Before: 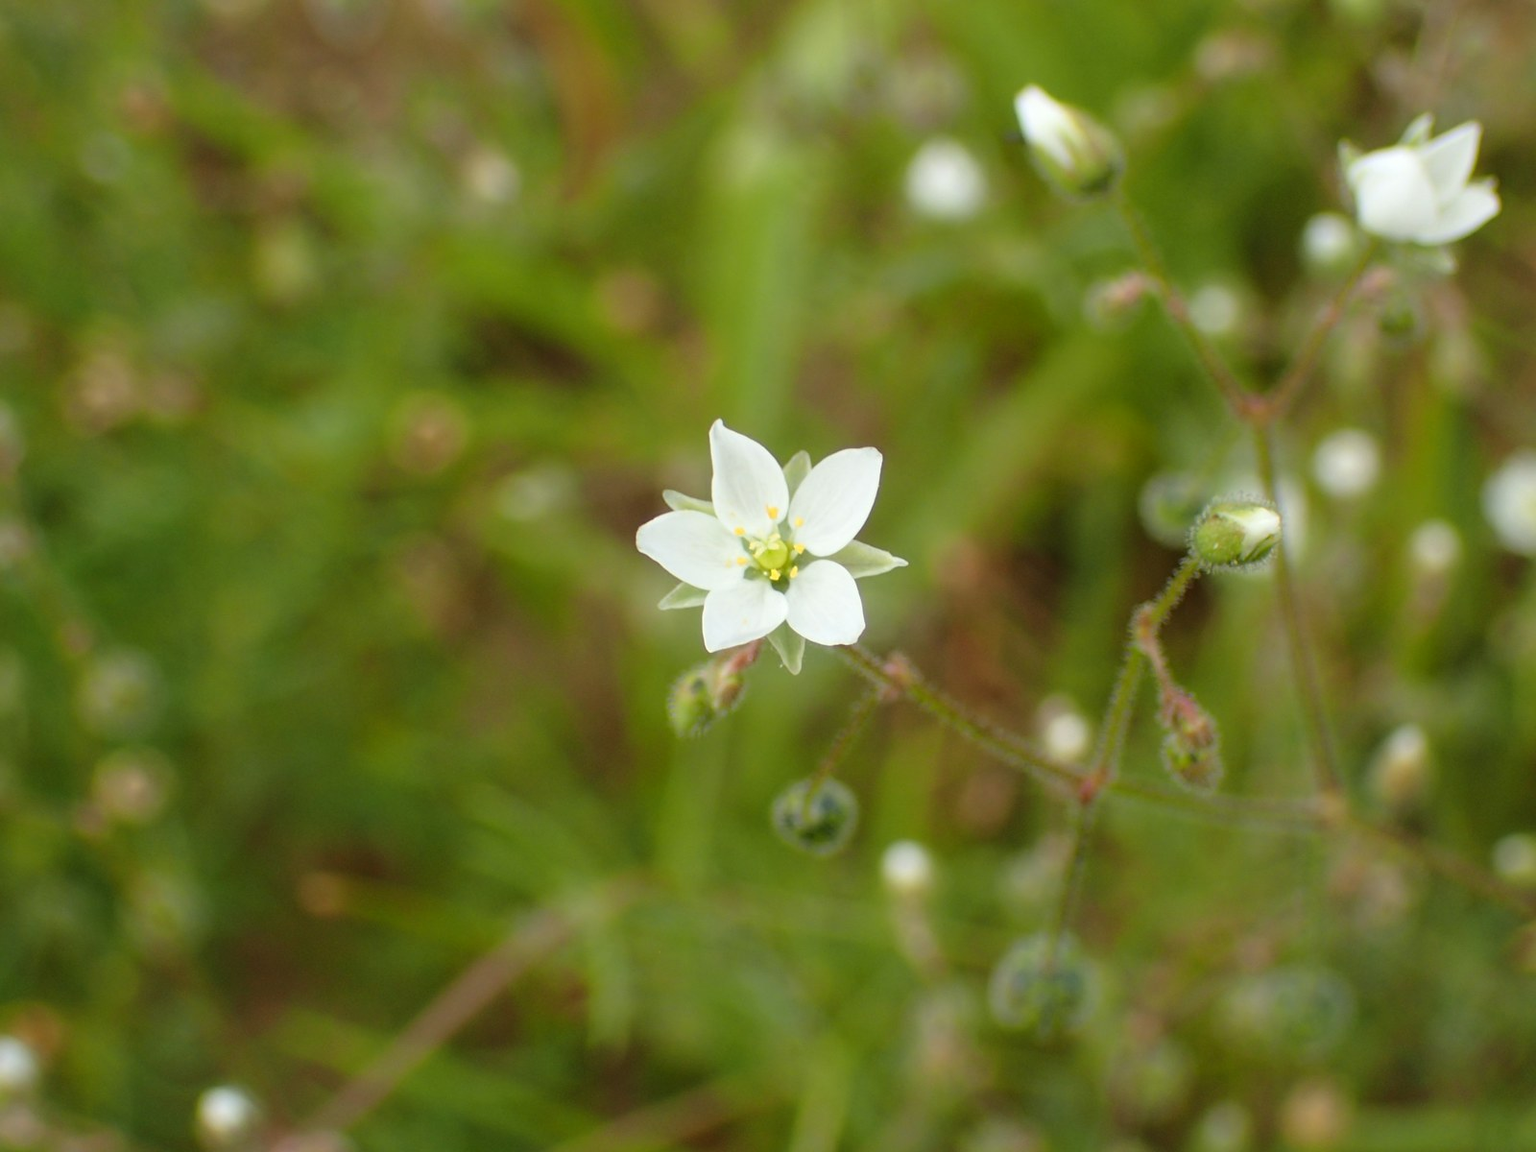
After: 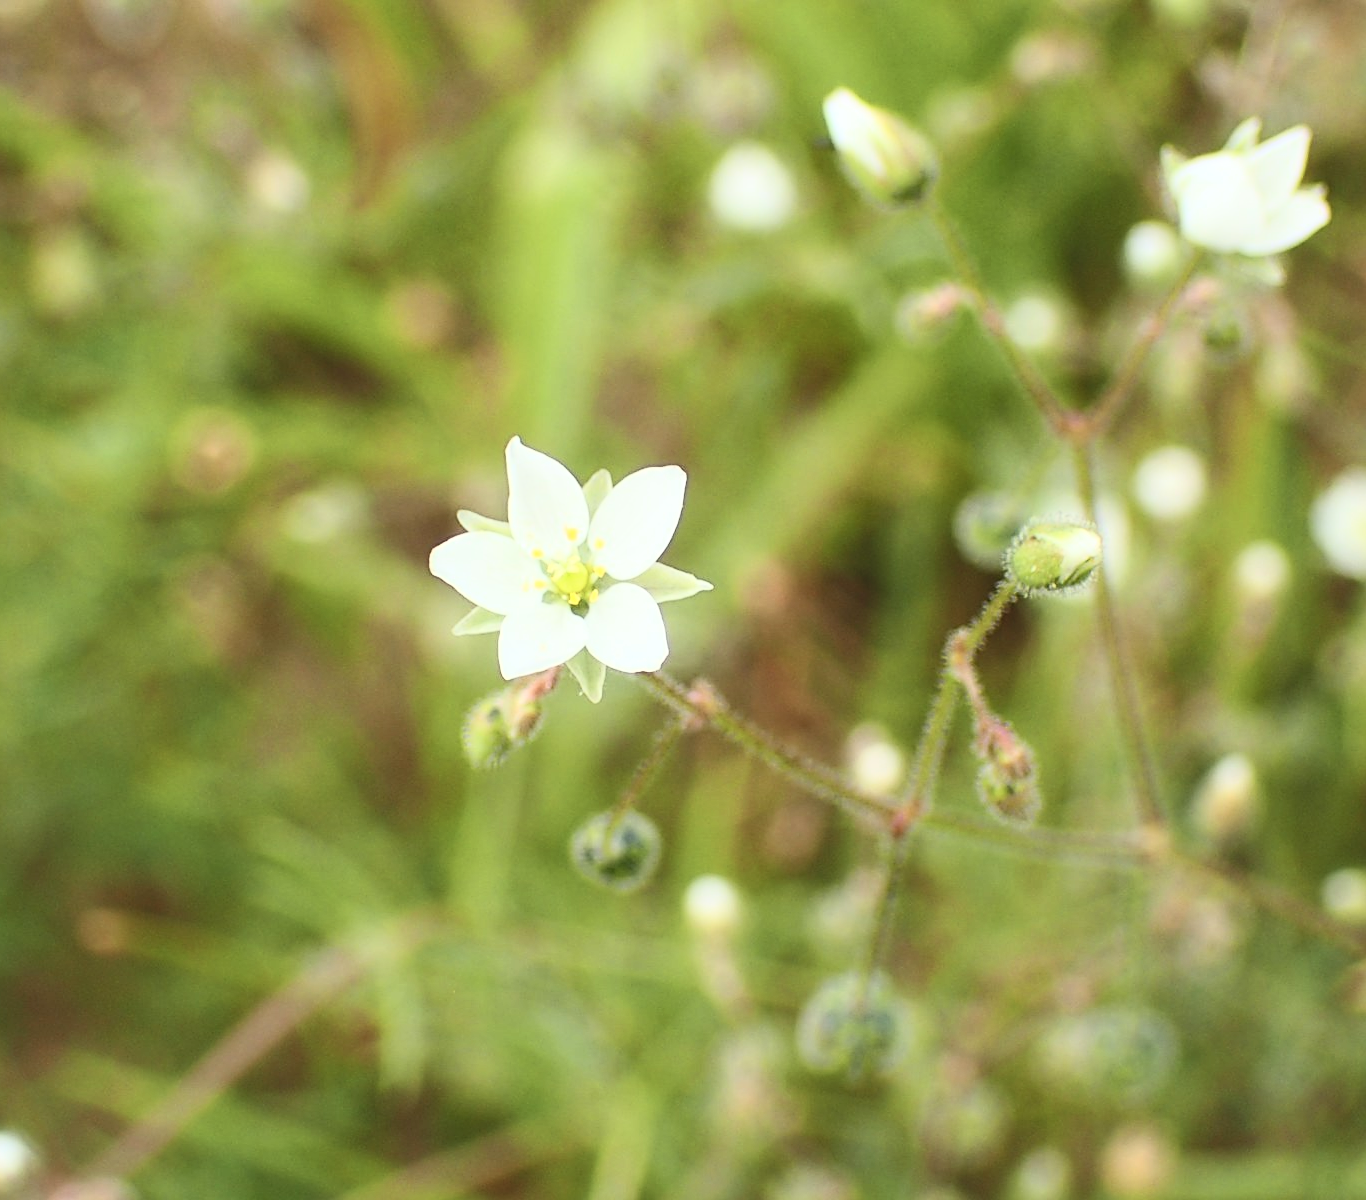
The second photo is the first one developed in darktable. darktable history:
exposure: black level correction 0.001, compensate highlight preservation false
sharpen: on, module defaults
contrast brightness saturation: contrast 0.39, brightness 0.53
crop and rotate: left 14.584%
shadows and highlights: radius 337.17, shadows 29.01, soften with gaussian
